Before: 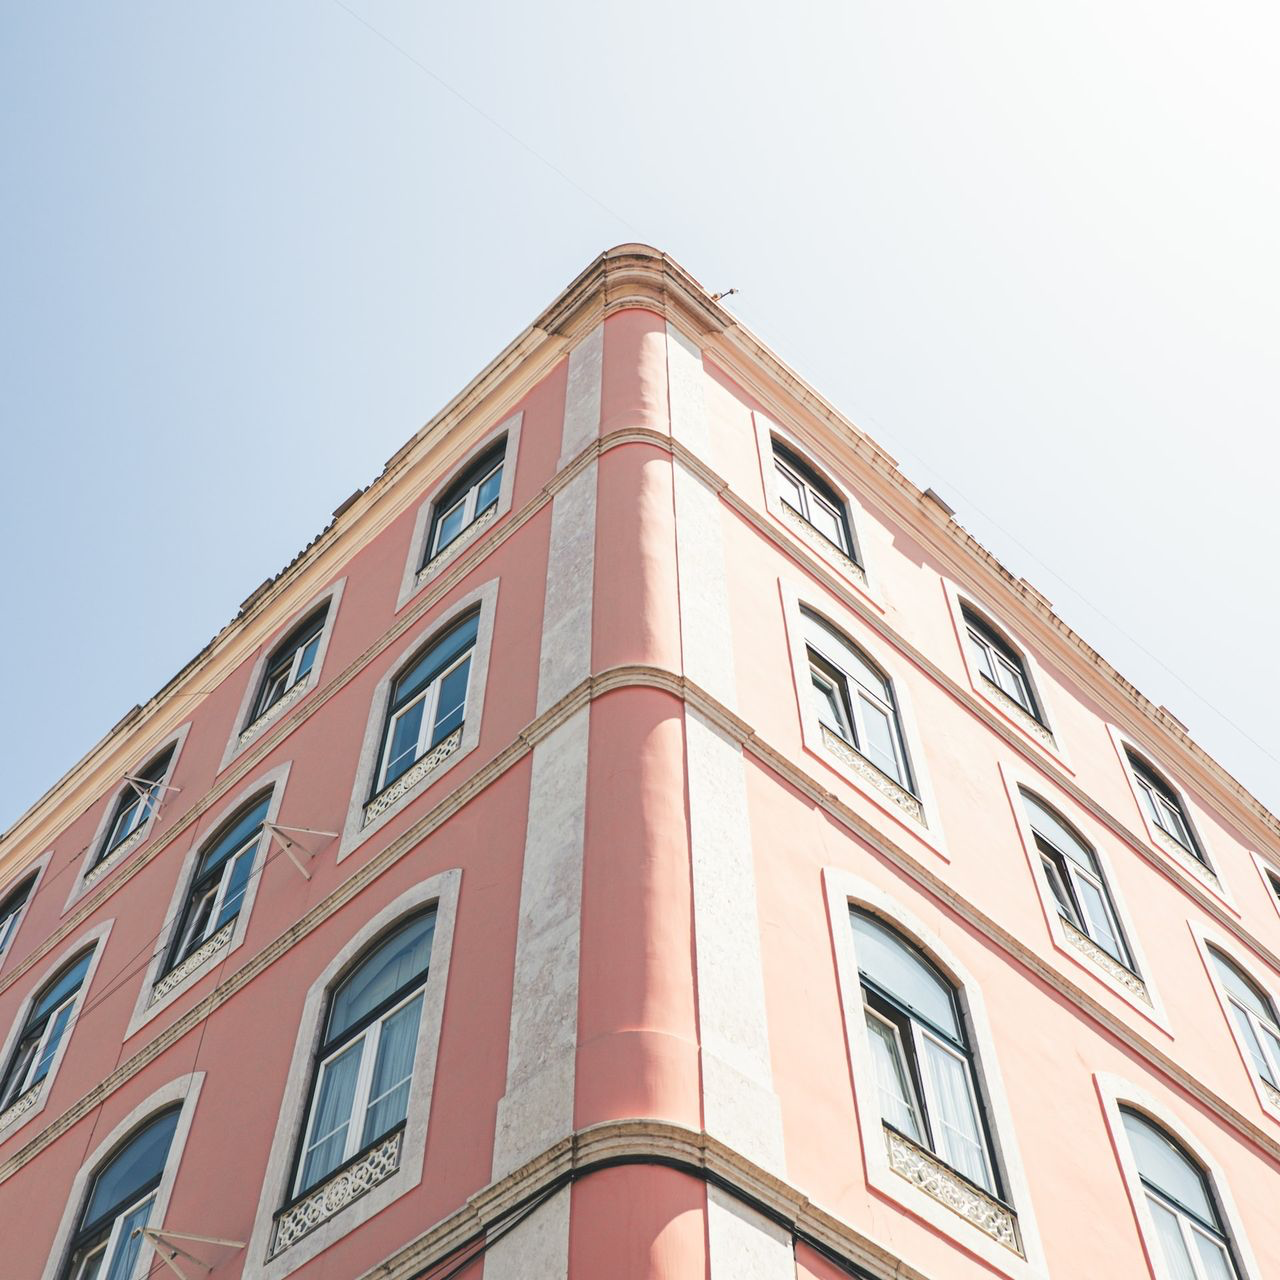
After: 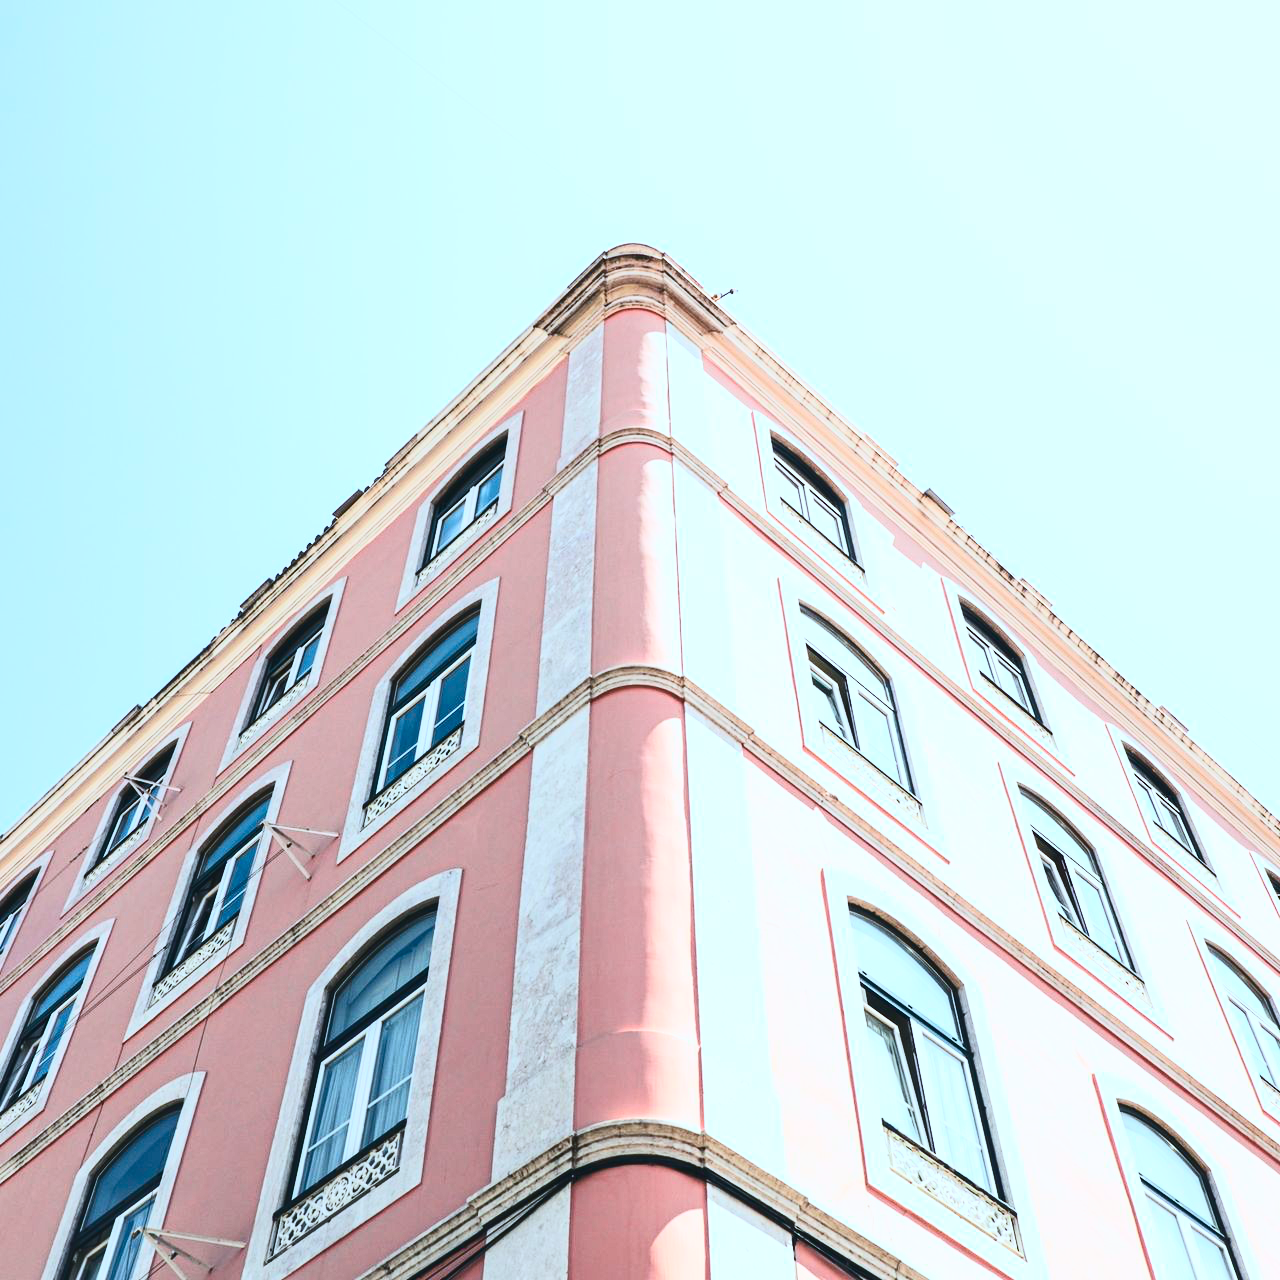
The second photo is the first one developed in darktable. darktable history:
contrast brightness saturation: contrast 0.4, brightness 0.1, saturation 0.21
color calibration: illuminant F (fluorescent), F source F9 (Cool White Deluxe 4150 K) – high CRI, x 0.374, y 0.373, temperature 4158.34 K
